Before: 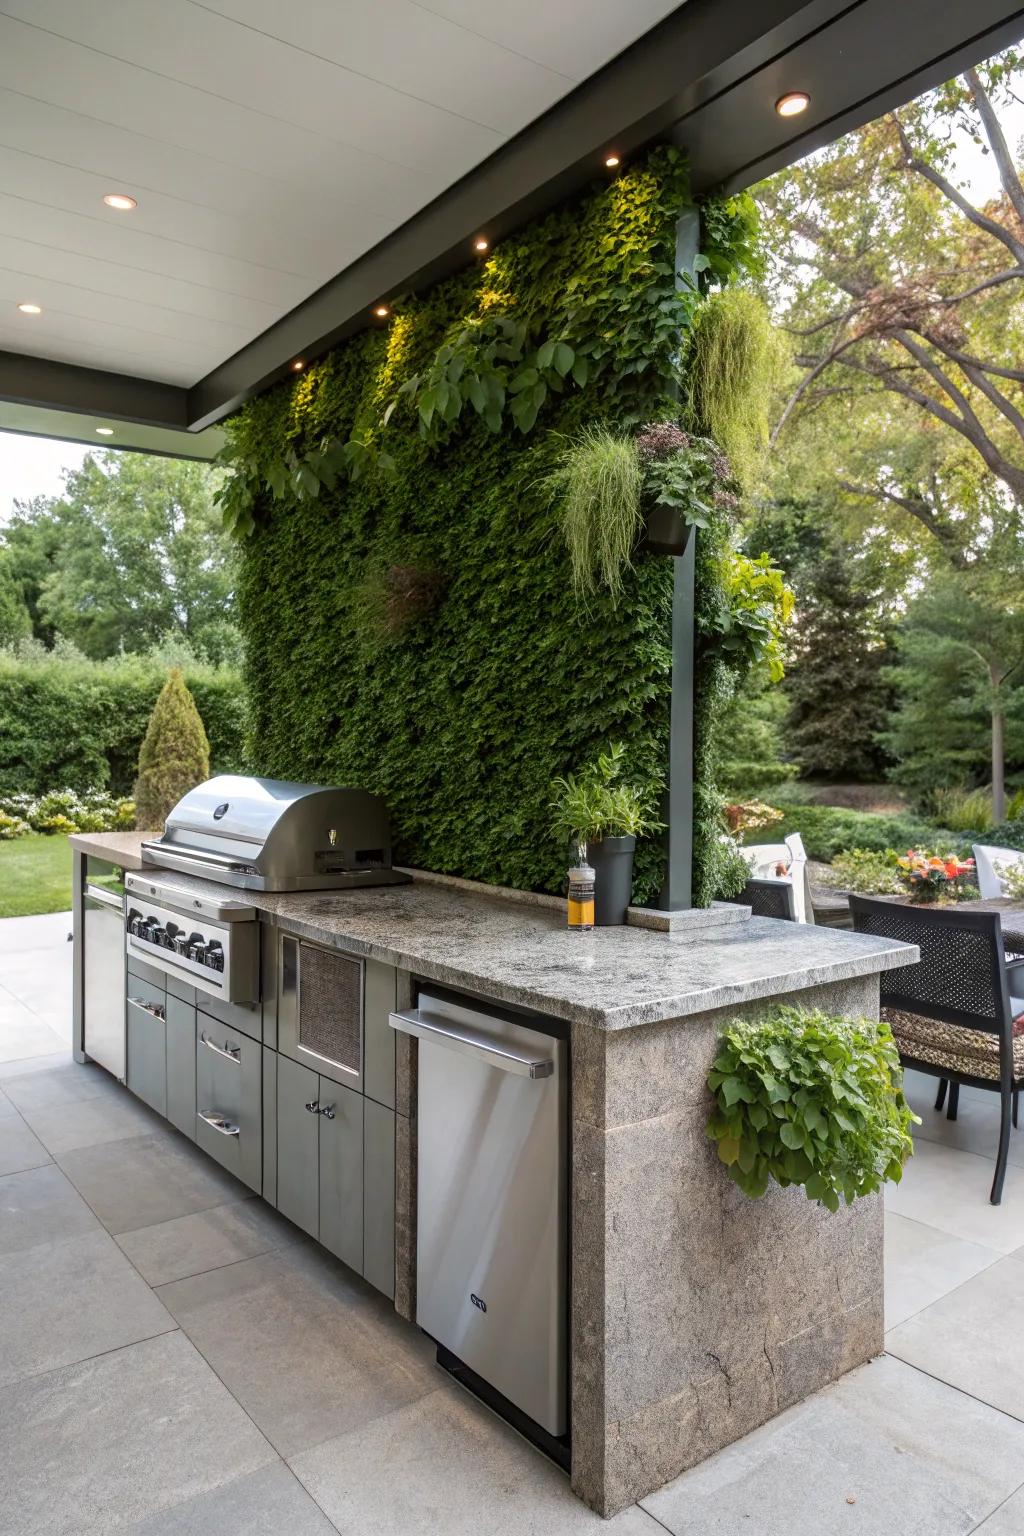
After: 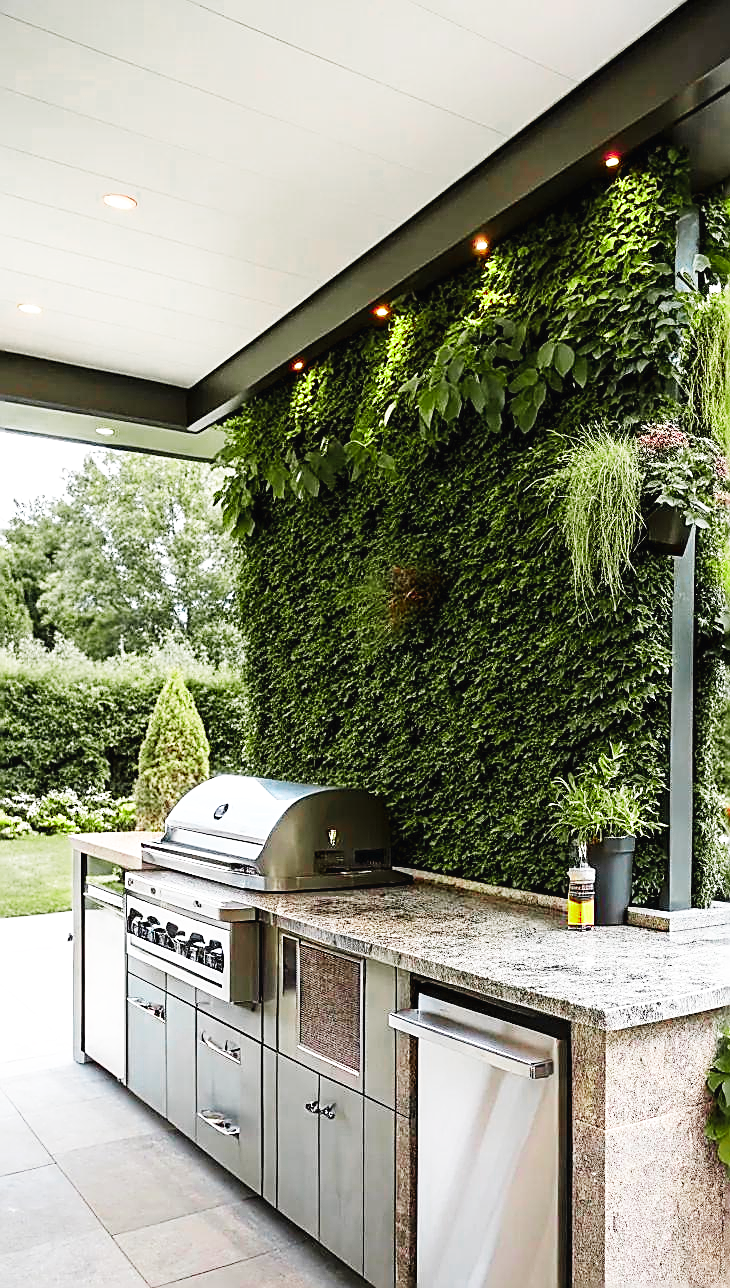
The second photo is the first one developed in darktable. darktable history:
base curve: curves: ch0 [(0, 0.003) (0.001, 0.002) (0.006, 0.004) (0.02, 0.022) (0.048, 0.086) (0.094, 0.234) (0.162, 0.431) (0.258, 0.629) (0.385, 0.8) (0.548, 0.918) (0.751, 0.988) (1, 1)], preserve colors none
crop: right 28.698%, bottom 16.14%
sharpen: radius 1.719, amount 1.282
color zones: curves: ch0 [(0, 0.533) (0.126, 0.533) (0.234, 0.533) (0.368, 0.357) (0.5, 0.5) (0.625, 0.5) (0.74, 0.637) (0.875, 0.5)]; ch1 [(0.004, 0.708) (0.129, 0.662) (0.25, 0.5) (0.375, 0.331) (0.496, 0.396) (0.625, 0.649) (0.739, 0.26) (0.875, 0.5) (1, 0.478)]; ch2 [(0, 0.409) (0.132, 0.403) (0.236, 0.558) (0.379, 0.448) (0.5, 0.5) (0.625, 0.5) (0.691, 0.39) (0.875, 0.5)]
